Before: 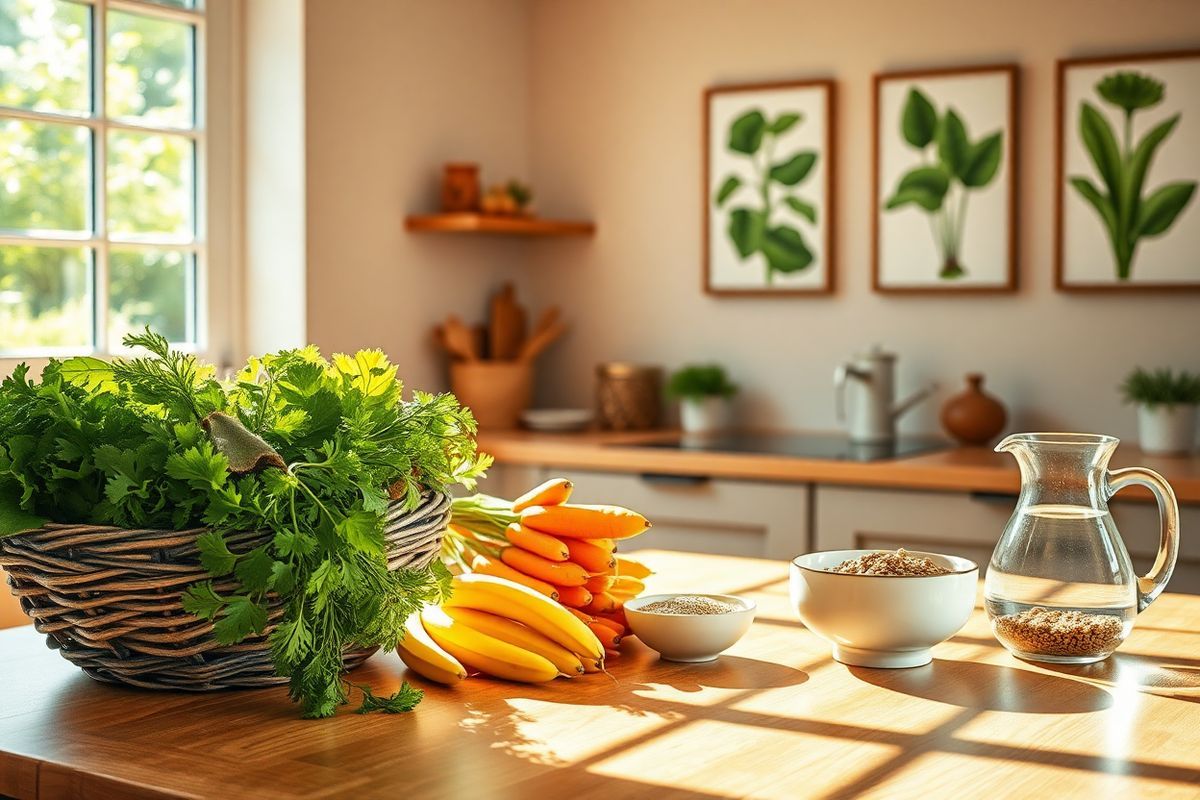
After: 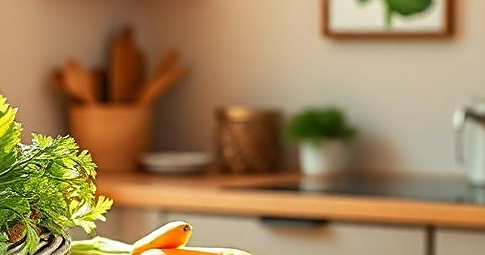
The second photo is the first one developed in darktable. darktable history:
crop: left 31.751%, top 32.172%, right 27.8%, bottom 35.83%
sharpen: on, module defaults
